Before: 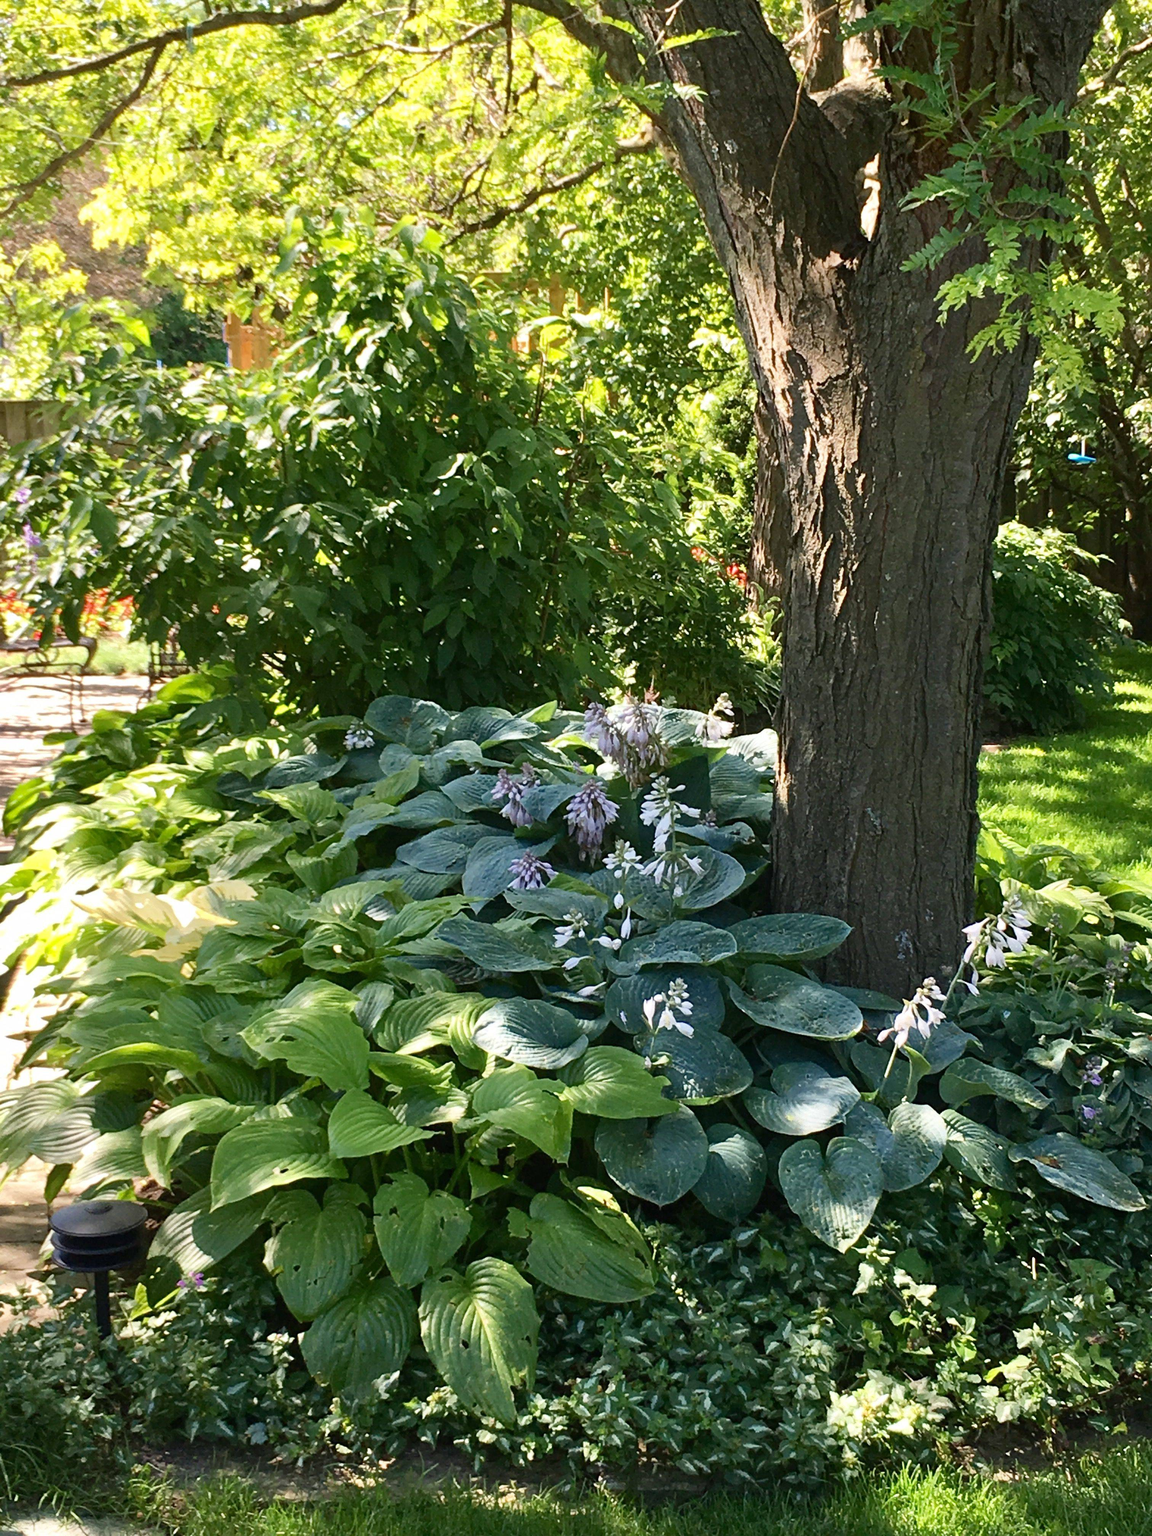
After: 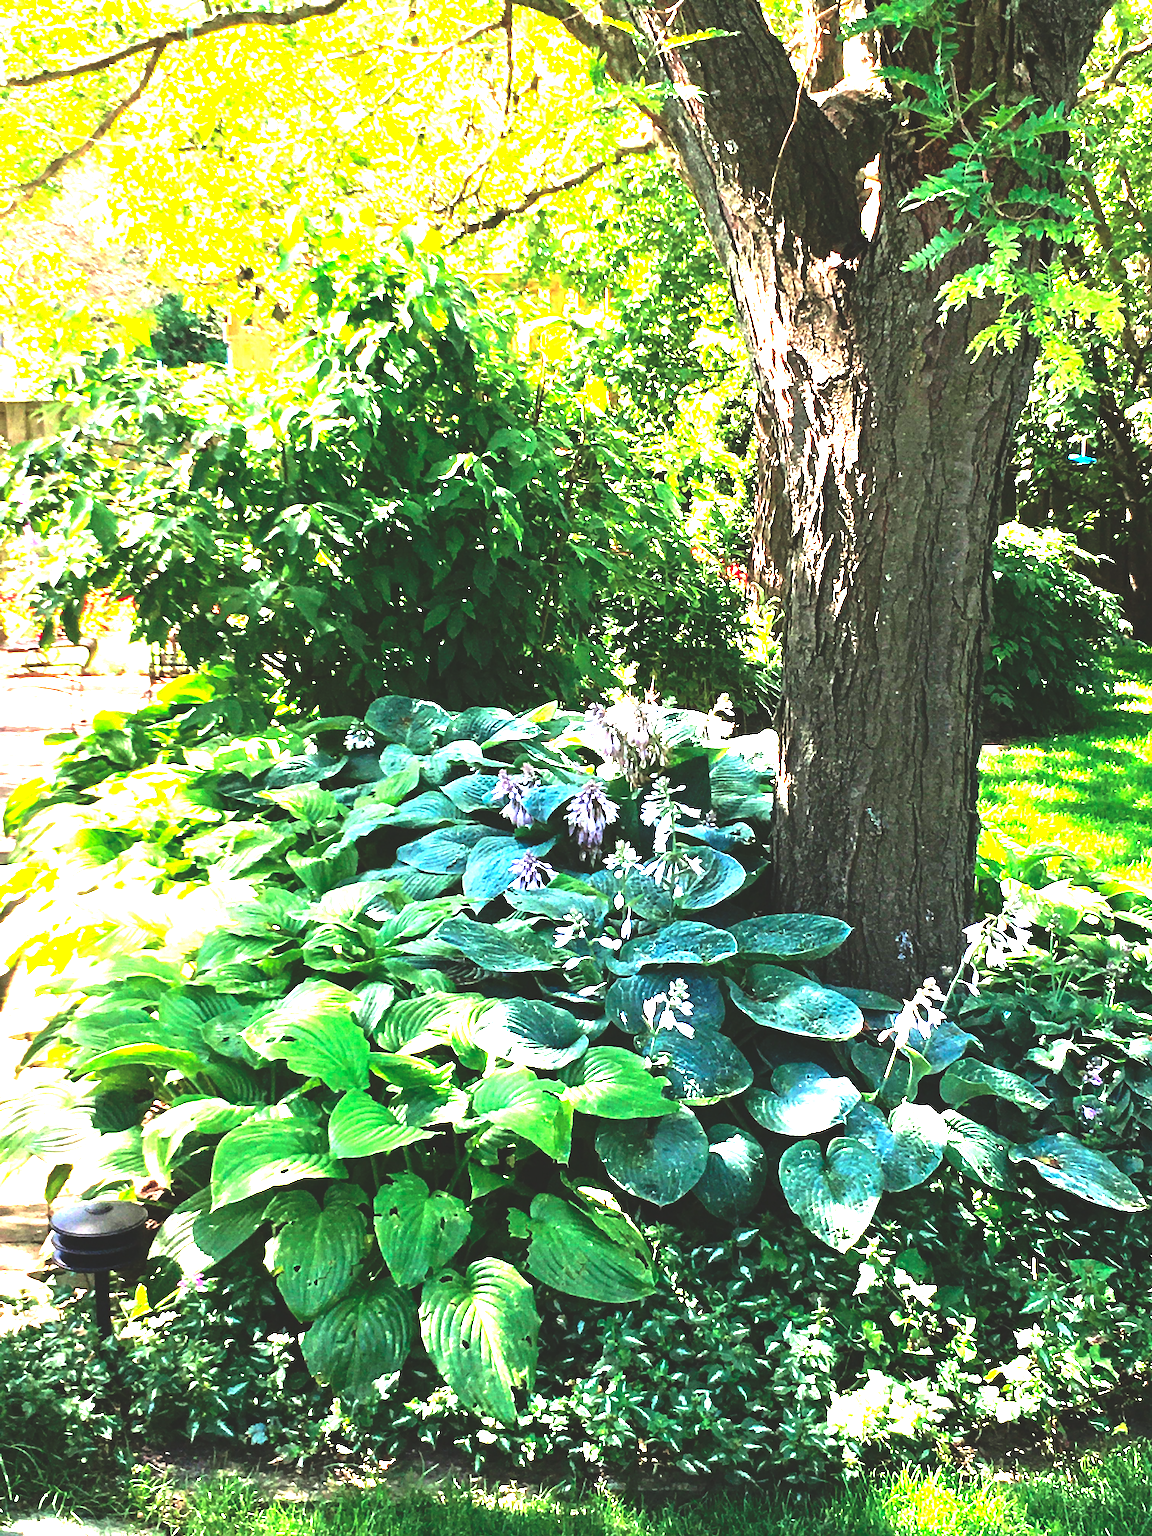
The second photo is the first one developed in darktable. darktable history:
tone equalizer: -8 EV -0.75 EV, -7 EV -0.7 EV, -6 EV -0.6 EV, -5 EV -0.4 EV, -3 EV 0.4 EV, -2 EV 0.6 EV, -1 EV 0.7 EV, +0 EV 0.75 EV, edges refinement/feathering 500, mask exposure compensation -1.57 EV, preserve details no
exposure: black level correction 0, exposure 1.675 EV, compensate exposure bias true, compensate highlight preservation false
rgb curve: curves: ch0 [(0, 0.186) (0.314, 0.284) (0.775, 0.708) (1, 1)], compensate middle gray true, preserve colors none
tone curve: curves: ch0 [(0, 0) (0.059, 0.027) (0.162, 0.125) (0.304, 0.279) (0.547, 0.532) (0.828, 0.815) (1, 0.983)]; ch1 [(0, 0) (0.23, 0.166) (0.34, 0.298) (0.371, 0.334) (0.435, 0.413) (0.477, 0.469) (0.499, 0.498) (0.529, 0.544) (0.559, 0.587) (0.743, 0.798) (1, 1)]; ch2 [(0, 0) (0.431, 0.414) (0.498, 0.503) (0.524, 0.531) (0.568, 0.567) (0.6, 0.597) (0.643, 0.631) (0.74, 0.721) (1, 1)], color space Lab, independent channels, preserve colors none
